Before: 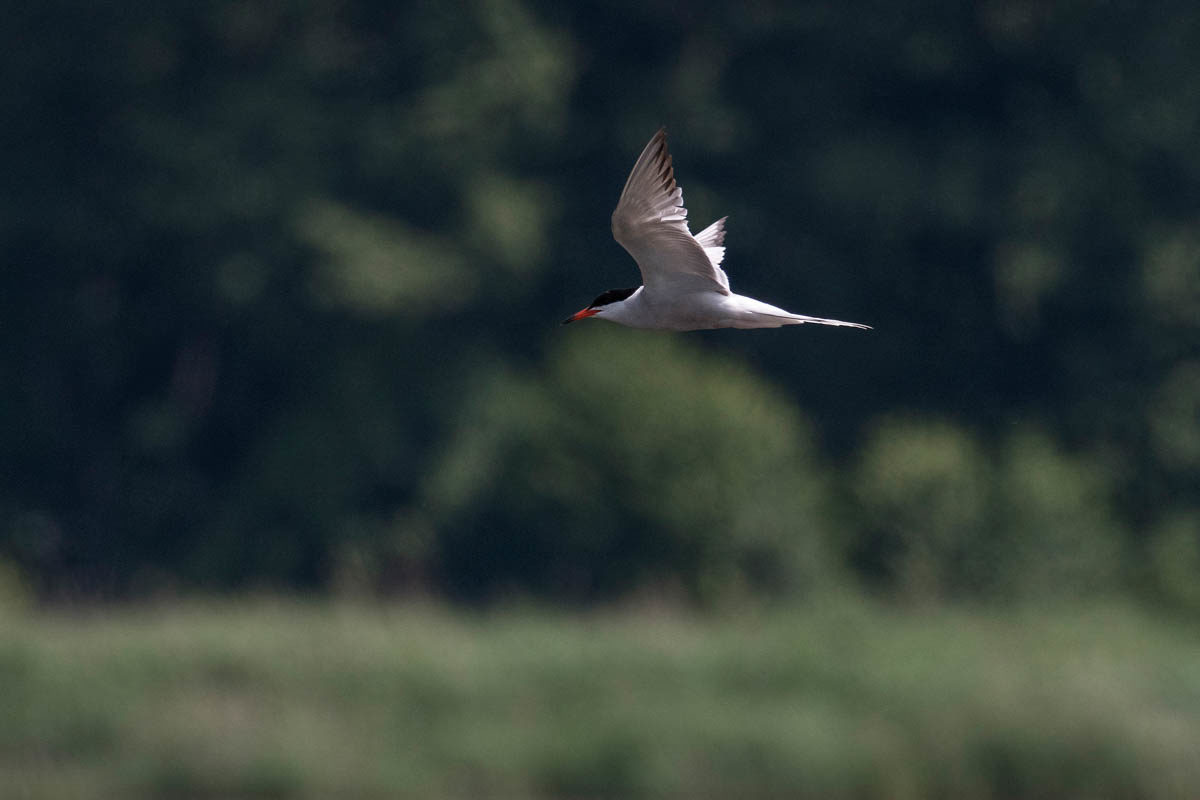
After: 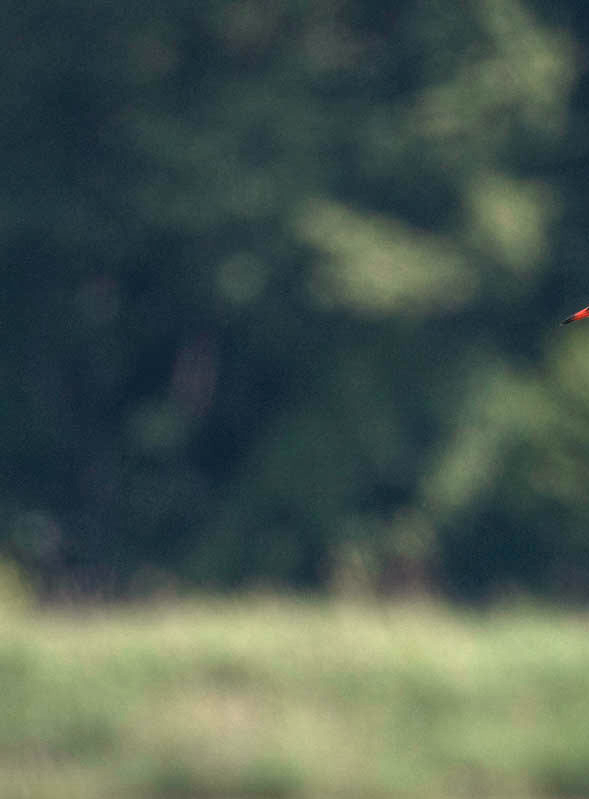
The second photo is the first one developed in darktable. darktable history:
crop and rotate: left 0%, top 0%, right 50.845%
exposure: exposure 0.178 EV, compensate exposure bias true, compensate highlight preservation false
white balance: red 1.029, blue 0.92
